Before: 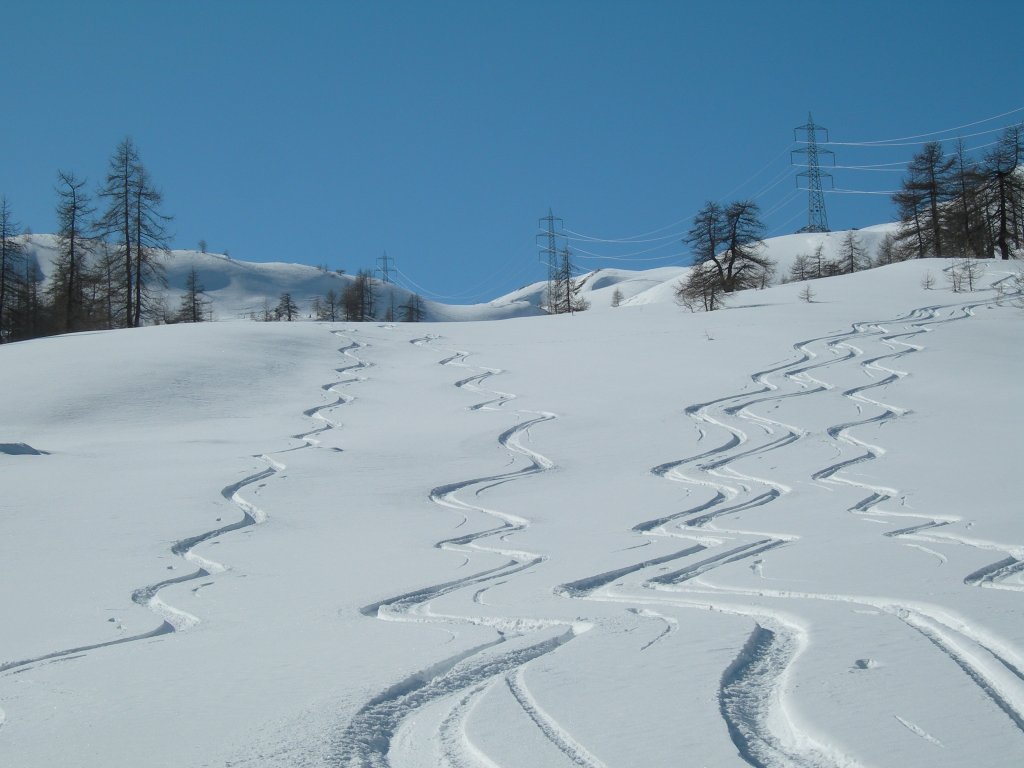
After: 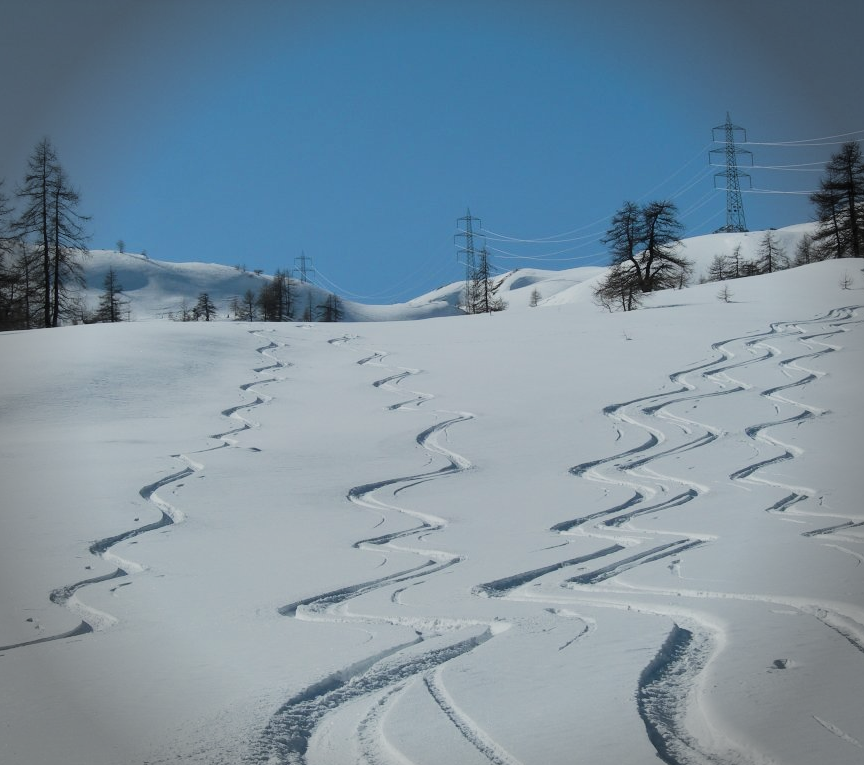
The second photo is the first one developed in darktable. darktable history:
filmic rgb: black relative exposure -7.5 EV, white relative exposure 5 EV, hardness 3.31, contrast 1.3, contrast in shadows safe
crop: left 8.026%, right 7.374%
shadows and highlights: shadows 60, soften with gaussian
vignetting: fall-off radius 31.48%, brightness -0.472
